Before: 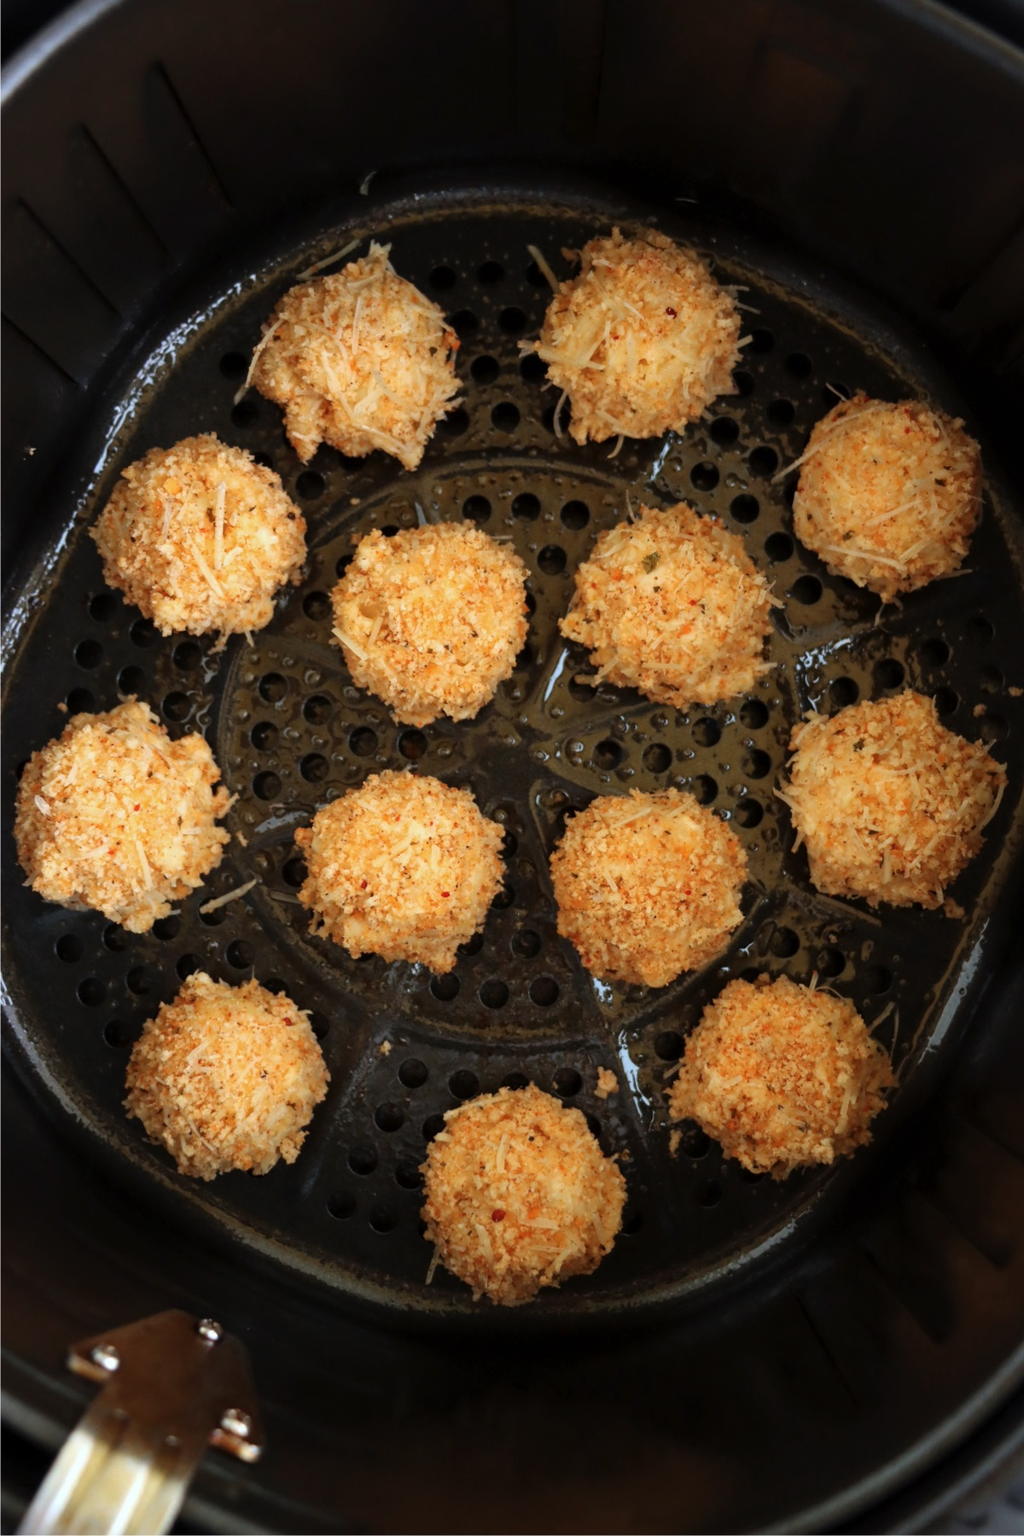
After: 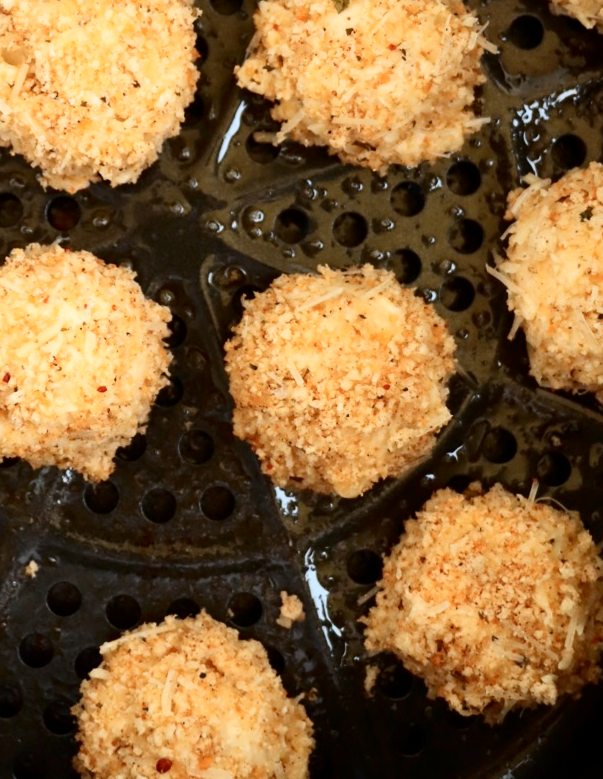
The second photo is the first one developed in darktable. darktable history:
contrast brightness saturation: contrast 0.28
crop: left 35.03%, top 36.625%, right 14.663%, bottom 20.057%
